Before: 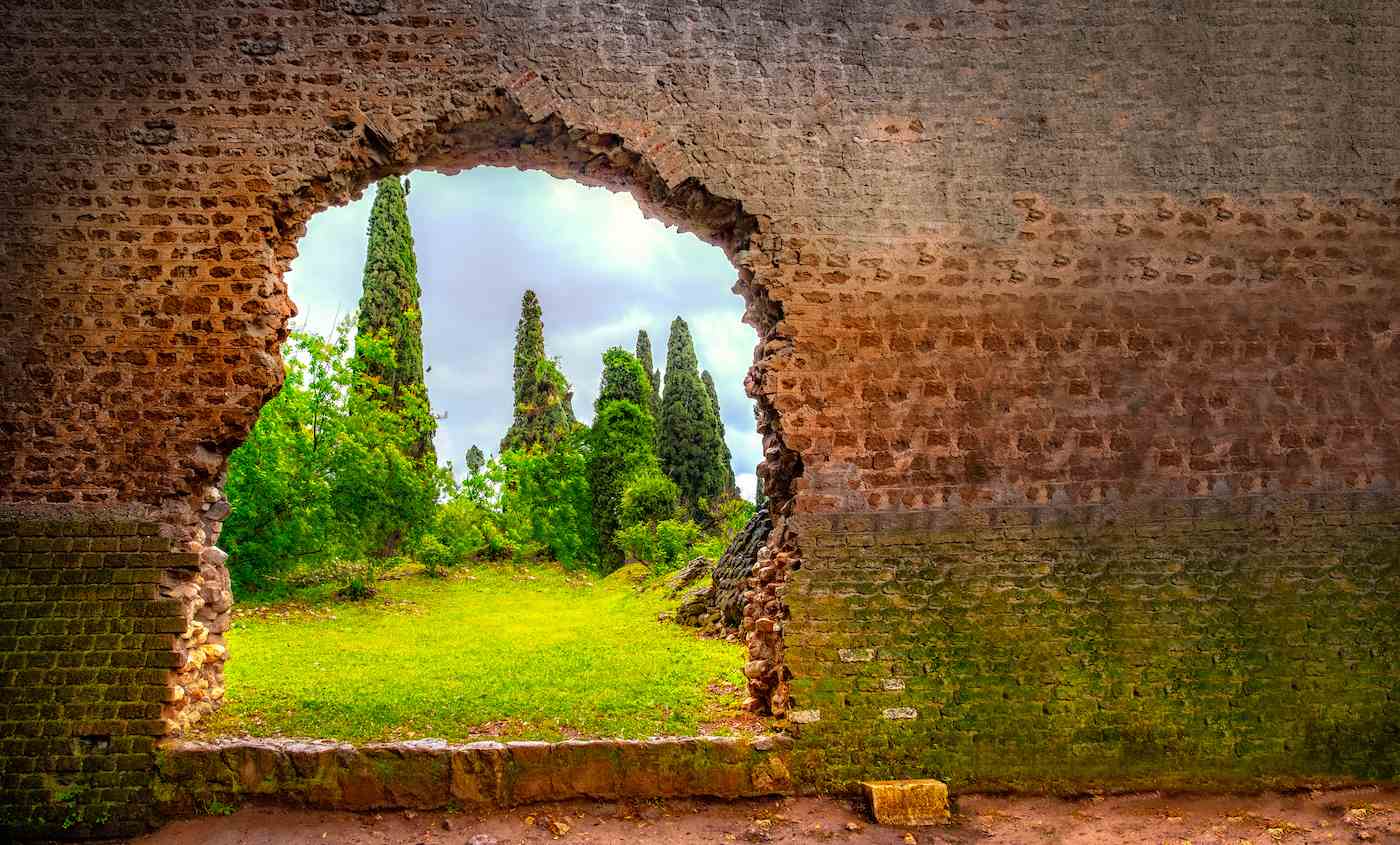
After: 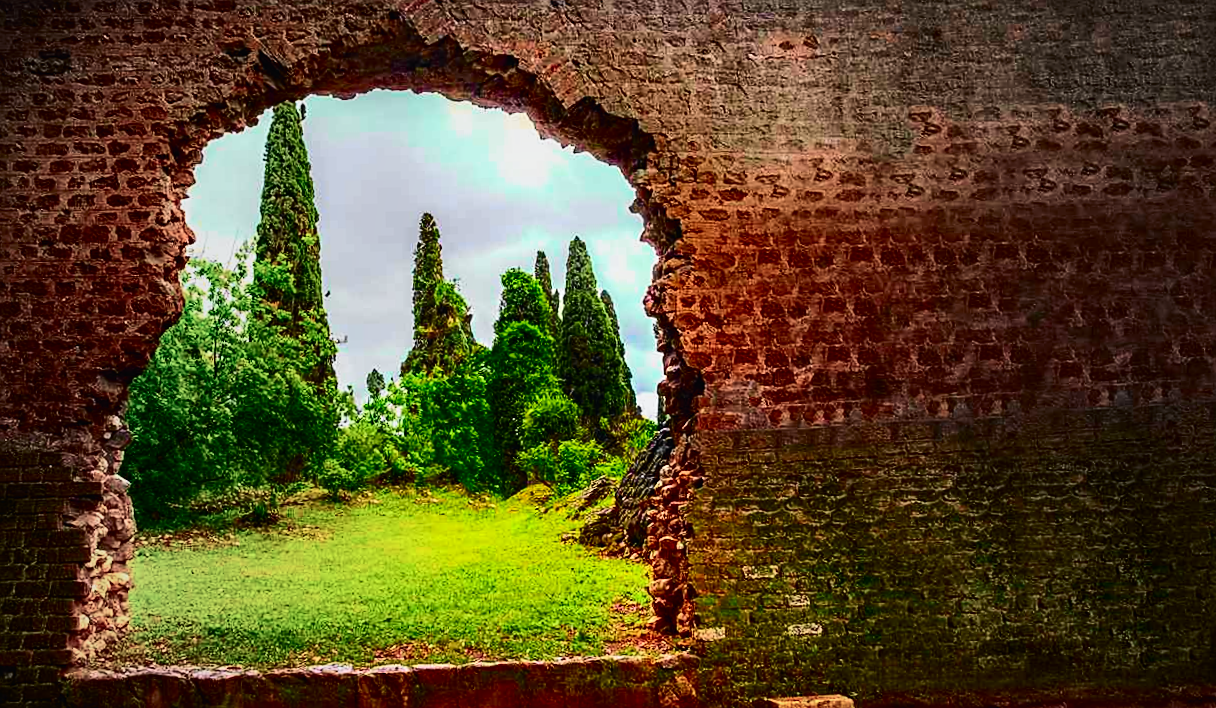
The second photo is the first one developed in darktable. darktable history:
vignetting: fall-off start 18.21%, fall-off radius 137.95%, brightness -0.207, center (-0.078, 0.066), width/height ratio 0.62, shape 0.59
rotate and perspective: rotation -3°, crop left 0.031, crop right 0.968, crop top 0.07, crop bottom 0.93
crop and rotate: angle -1.96°, left 3.097%, top 4.154%, right 1.586%, bottom 0.529%
sharpen: on, module defaults
exposure: black level correction -0.014, exposure -0.193 EV, compensate highlight preservation false
contrast brightness saturation: contrast 0.19, brightness -0.24, saturation 0.11
tone curve: curves: ch0 [(0, 0) (0.071, 0.047) (0.266, 0.26) (0.491, 0.552) (0.753, 0.818) (1, 0.983)]; ch1 [(0, 0) (0.346, 0.307) (0.408, 0.369) (0.463, 0.443) (0.482, 0.493) (0.502, 0.5) (0.517, 0.518) (0.546, 0.576) (0.588, 0.643) (0.651, 0.709) (1, 1)]; ch2 [(0, 0) (0.346, 0.34) (0.434, 0.46) (0.485, 0.494) (0.5, 0.494) (0.517, 0.503) (0.535, 0.545) (0.583, 0.624) (0.625, 0.678) (1, 1)], color space Lab, independent channels, preserve colors none
